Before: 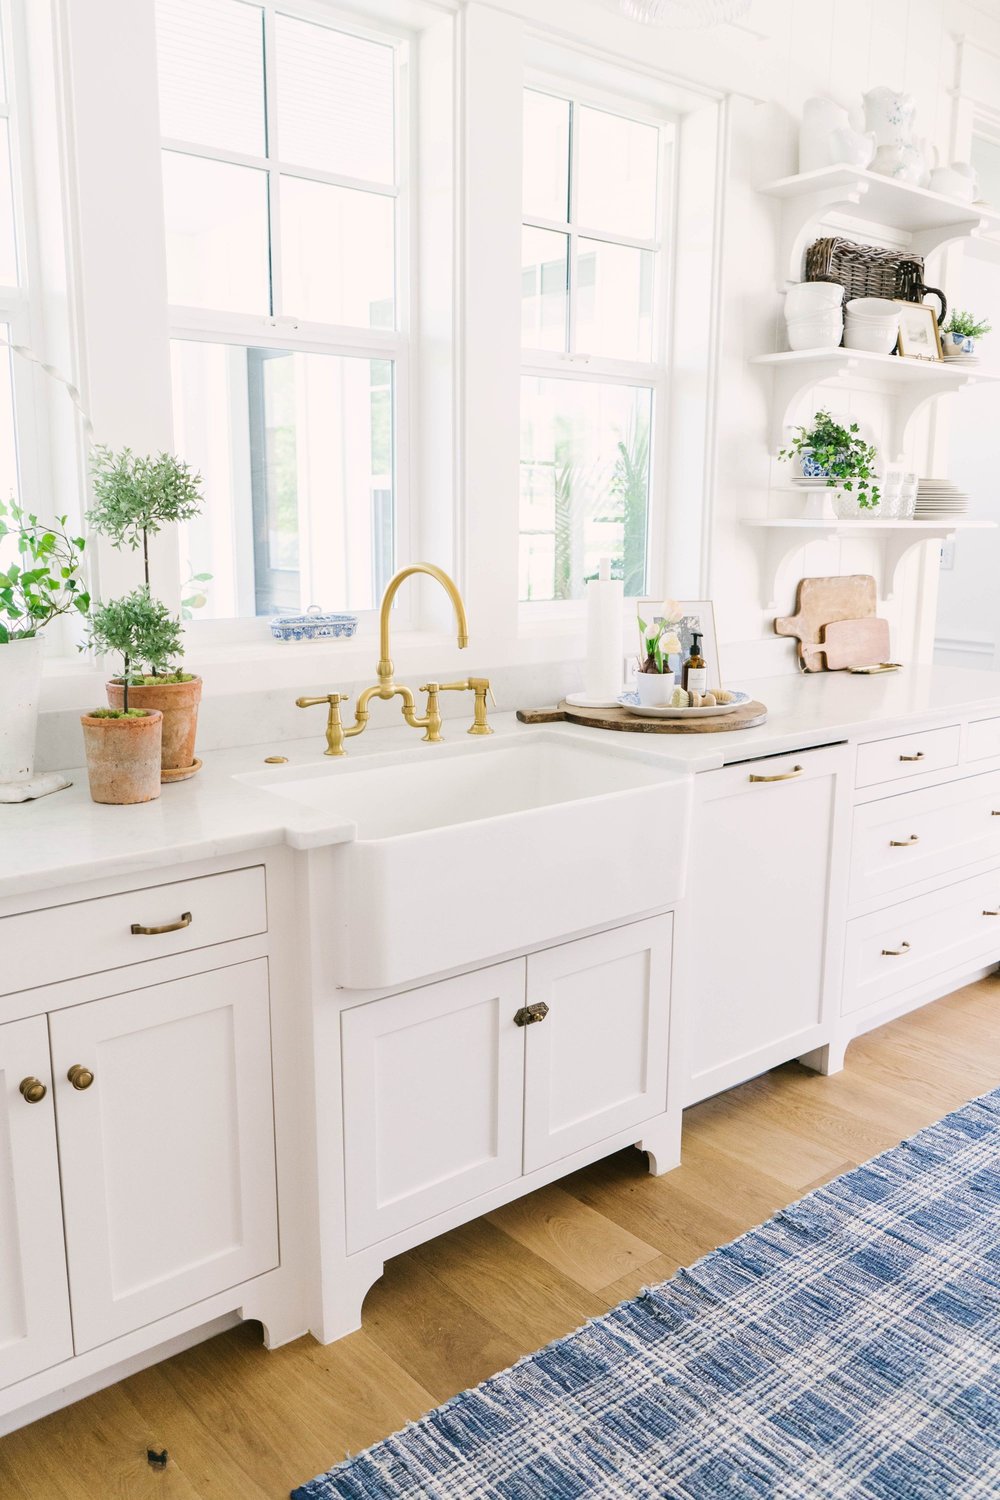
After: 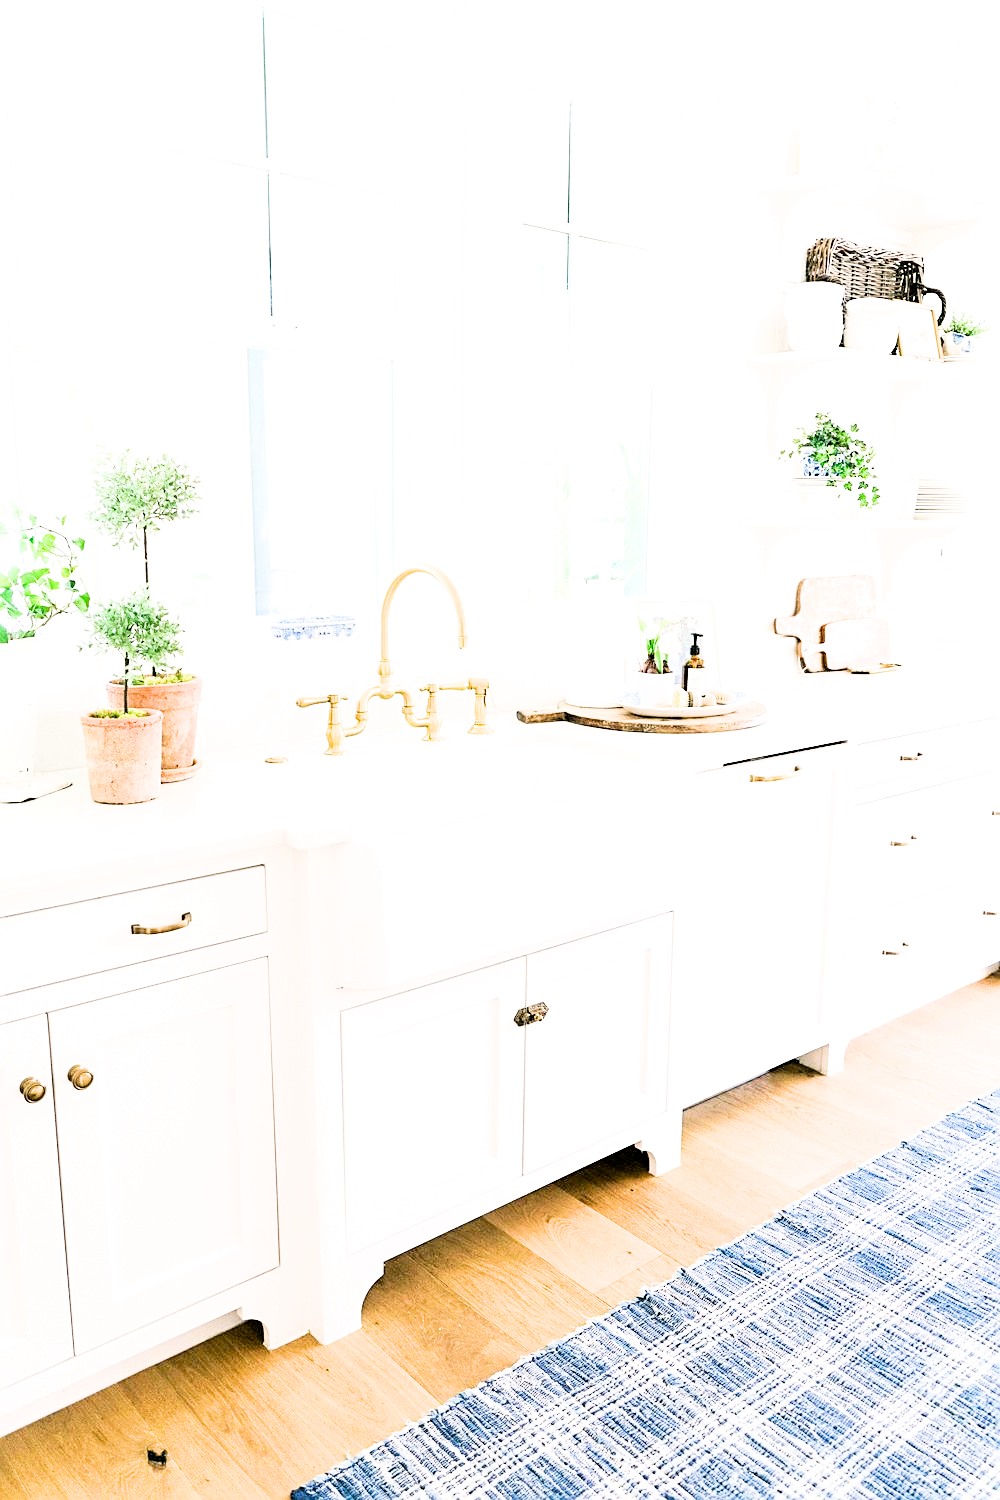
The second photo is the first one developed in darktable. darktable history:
filmic rgb: black relative exposure -5 EV, hardness 2.88, contrast 1.3, highlights saturation mix -10%
sharpen: on, module defaults
exposure: black level correction 0.005, exposure 2.084 EV, compensate highlight preservation false
